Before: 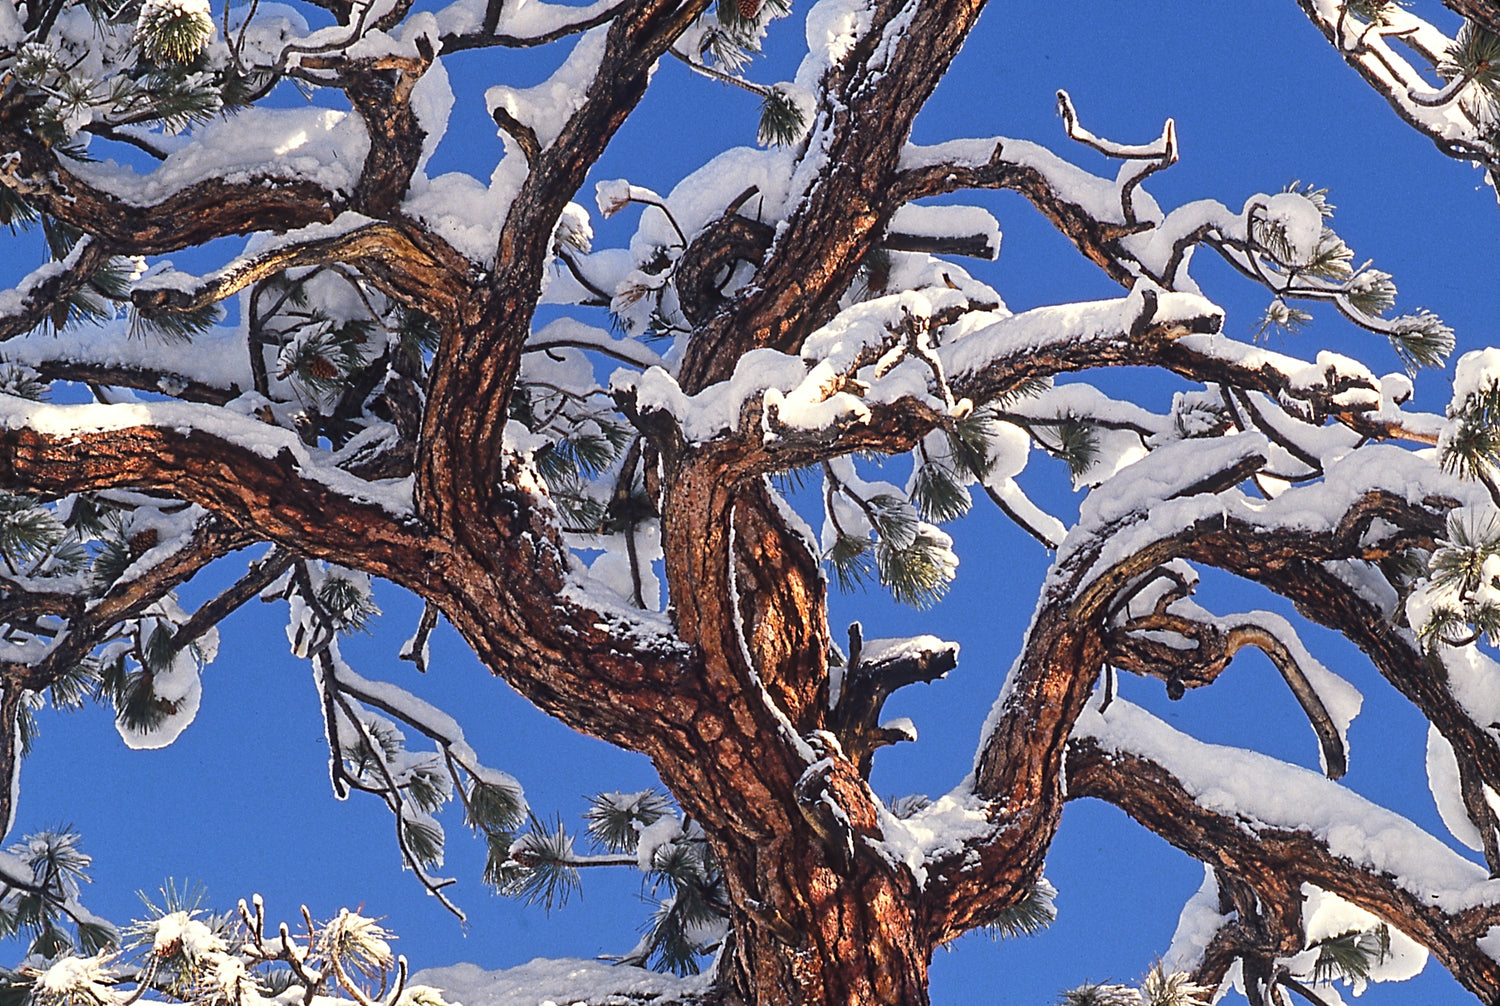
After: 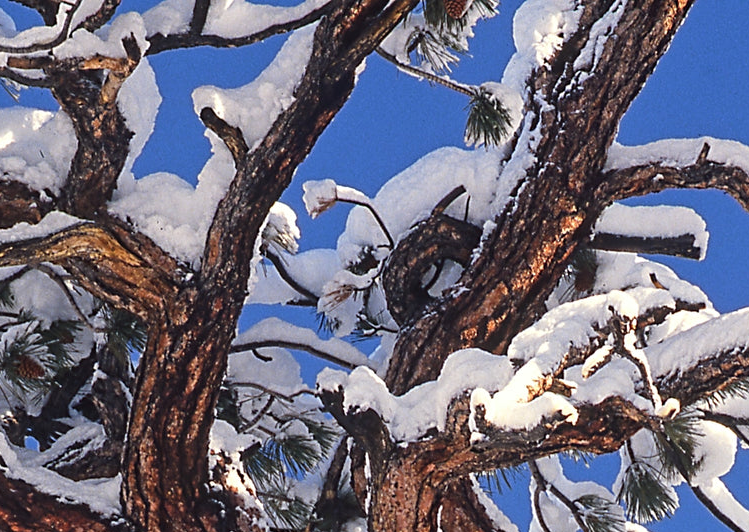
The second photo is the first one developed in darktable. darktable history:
crop: left 19.566%, right 30.411%, bottom 47.038%
